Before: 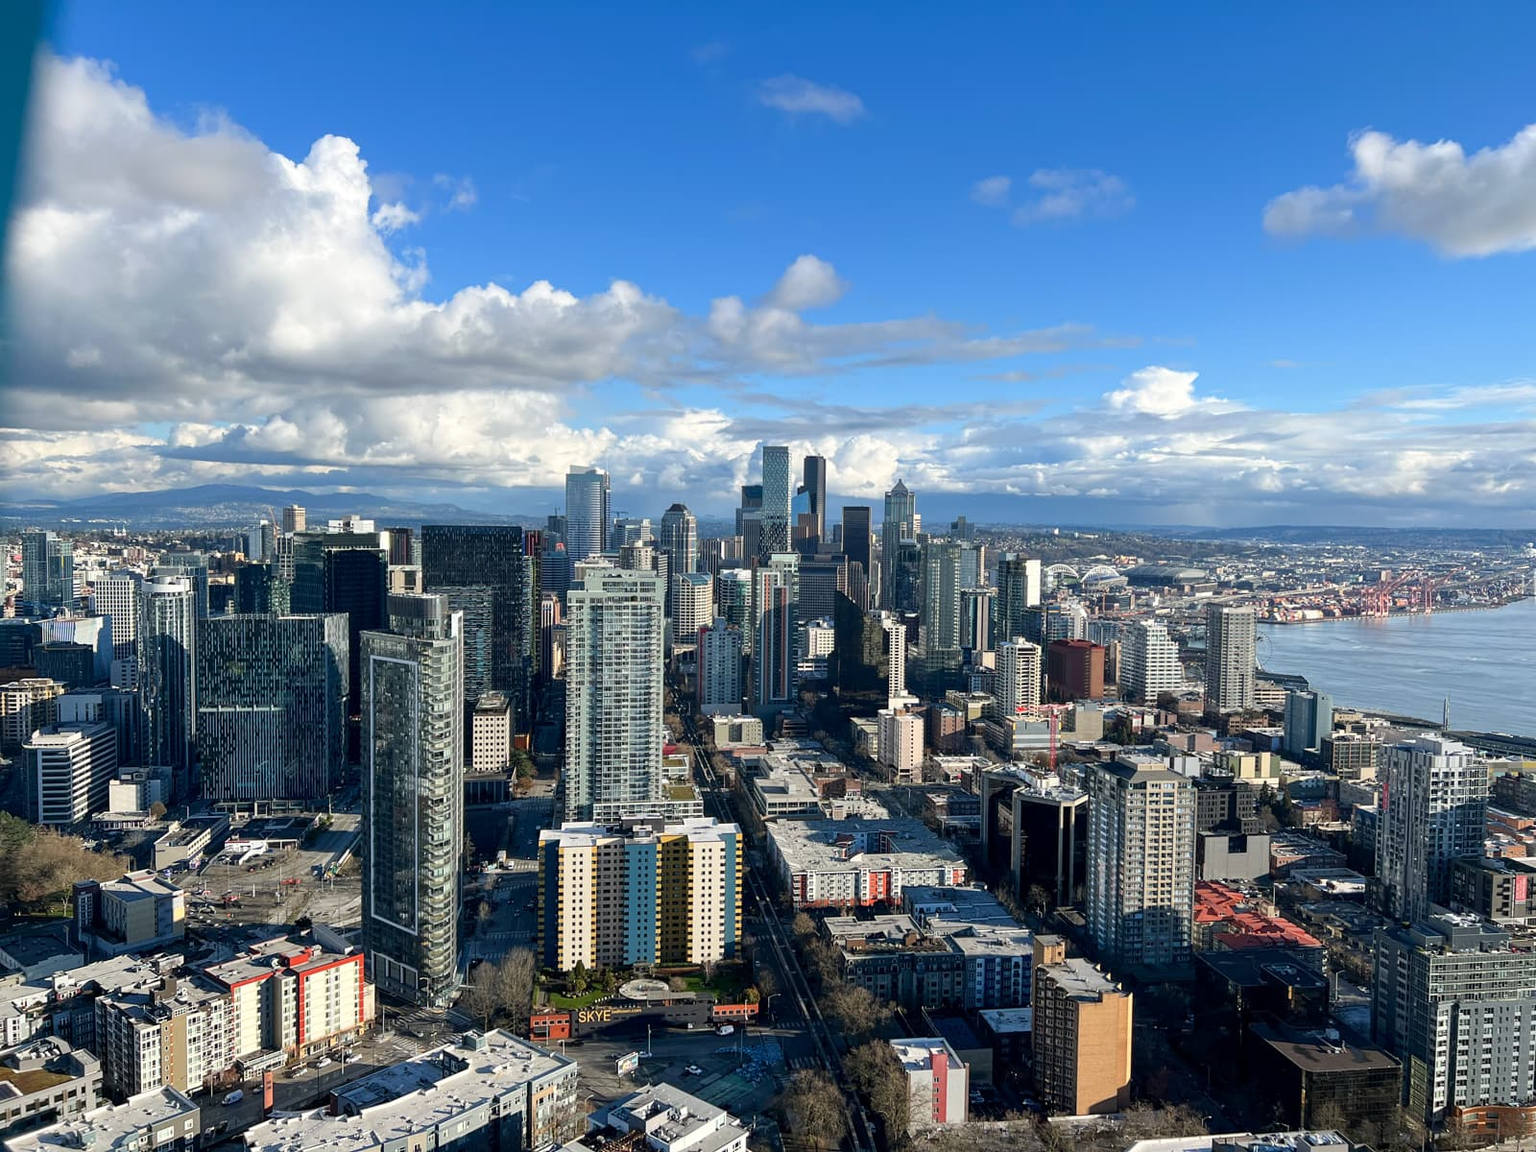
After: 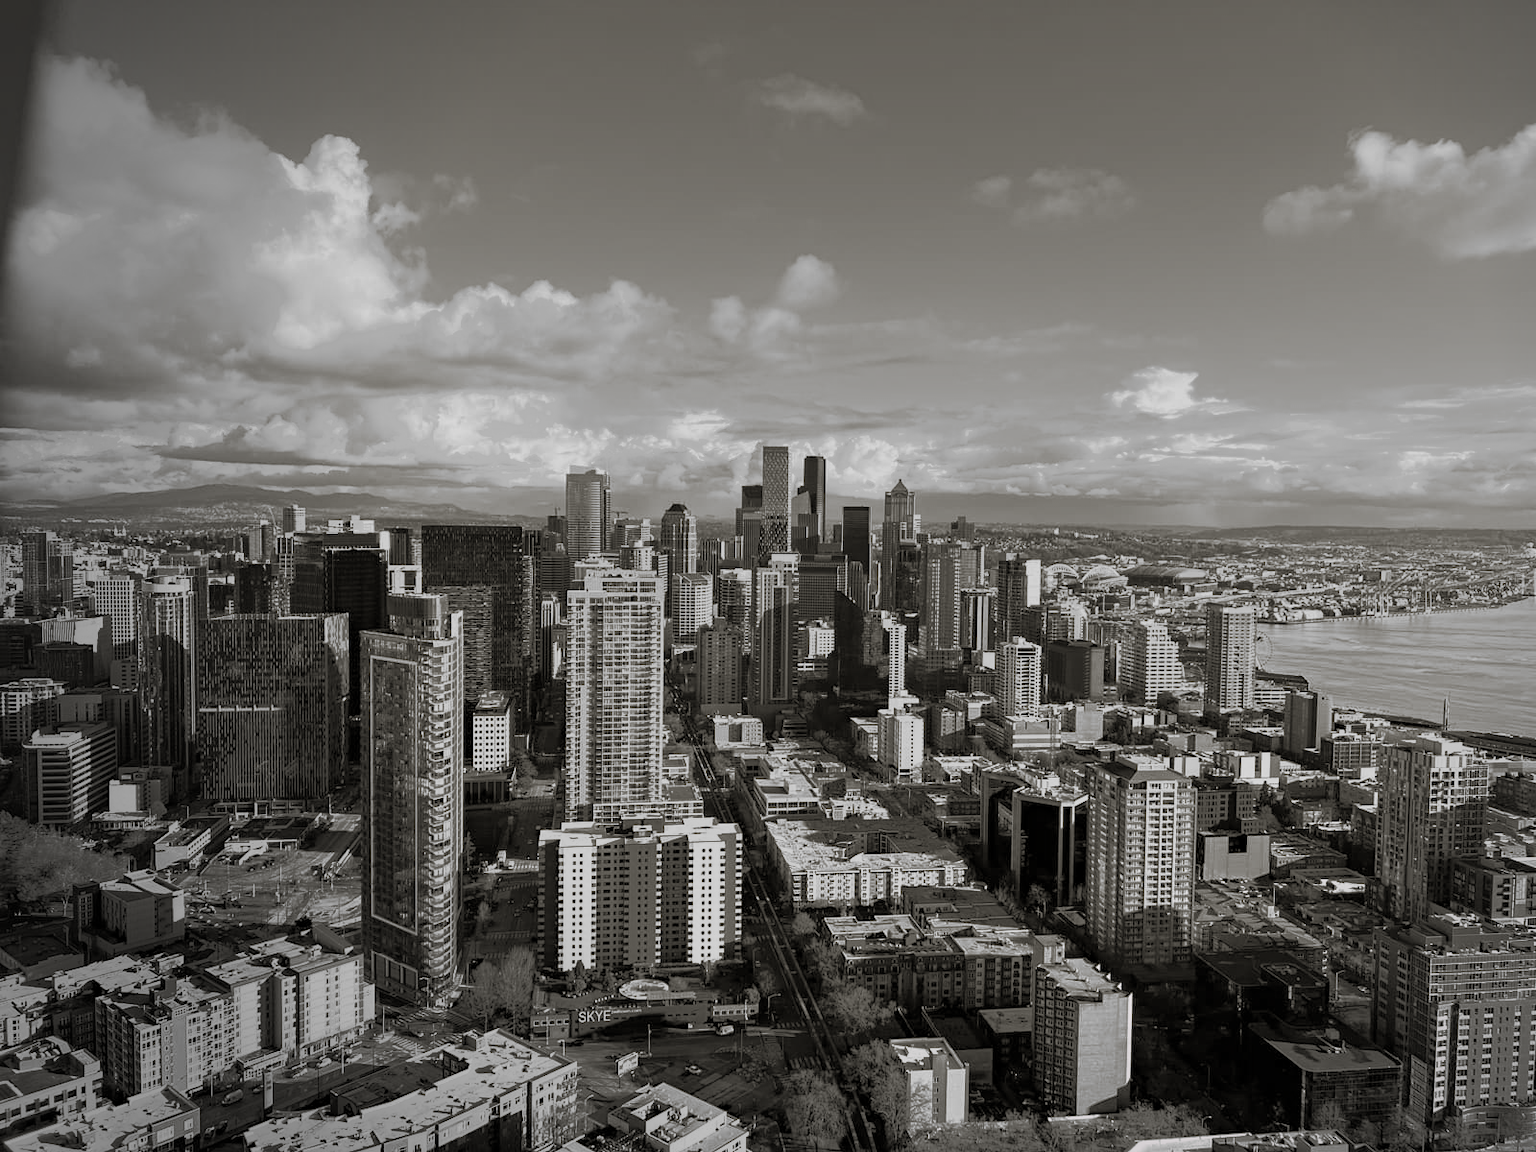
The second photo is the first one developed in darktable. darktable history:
haze removal: compatibility mode true, adaptive false
tone equalizer: -7 EV -0.63 EV, -6 EV 1 EV, -5 EV -0.45 EV, -4 EV 0.43 EV, -3 EV 0.41 EV, -2 EV 0.15 EV, -1 EV -0.15 EV, +0 EV -0.39 EV, smoothing diameter 25%, edges refinement/feathering 10, preserve details guided filter
monochrome: a 30.25, b 92.03
vignetting: fall-off start 73.57%, center (0.22, -0.235)
split-toning: shadows › hue 46.8°, shadows › saturation 0.17, highlights › hue 316.8°, highlights › saturation 0.27, balance -51.82
